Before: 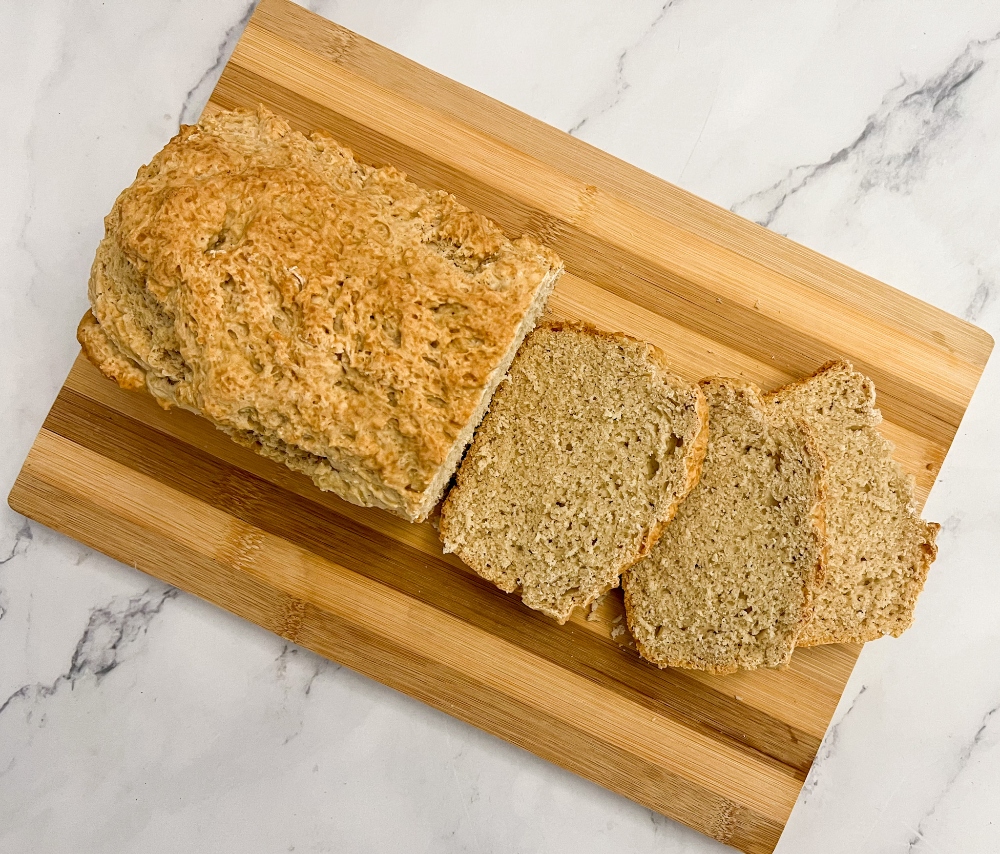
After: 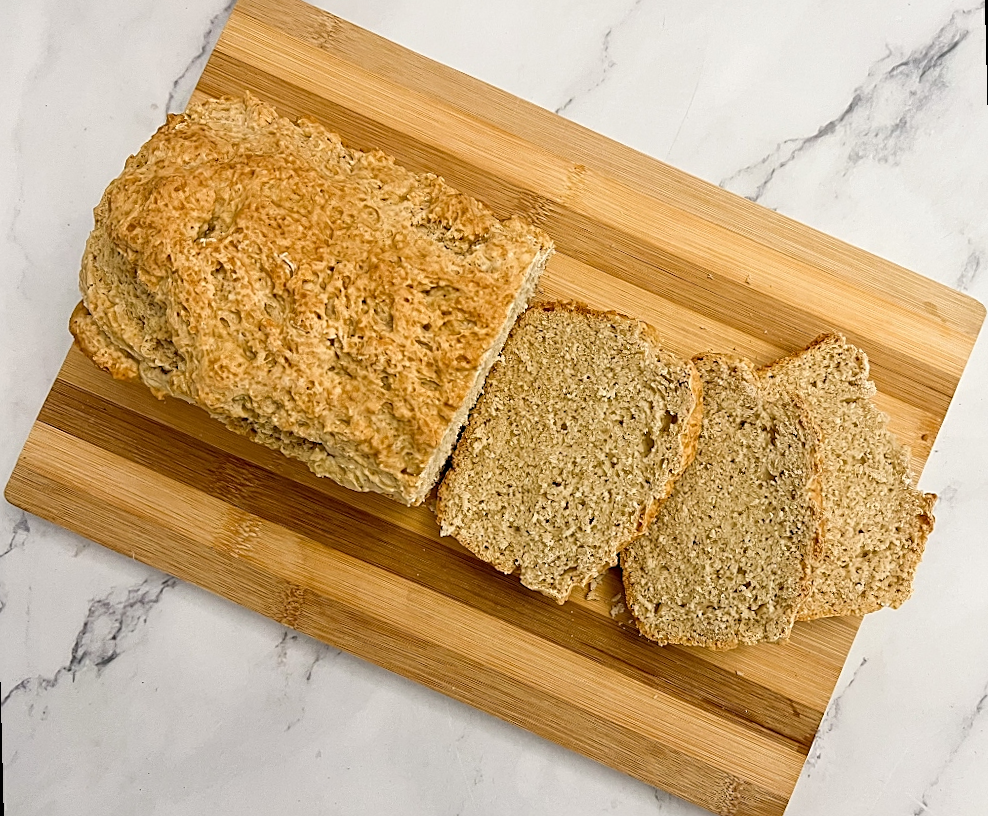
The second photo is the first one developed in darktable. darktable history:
base curve: exposure shift 0, preserve colors none
rotate and perspective: rotation -1.42°, crop left 0.016, crop right 0.984, crop top 0.035, crop bottom 0.965
sharpen: on, module defaults
